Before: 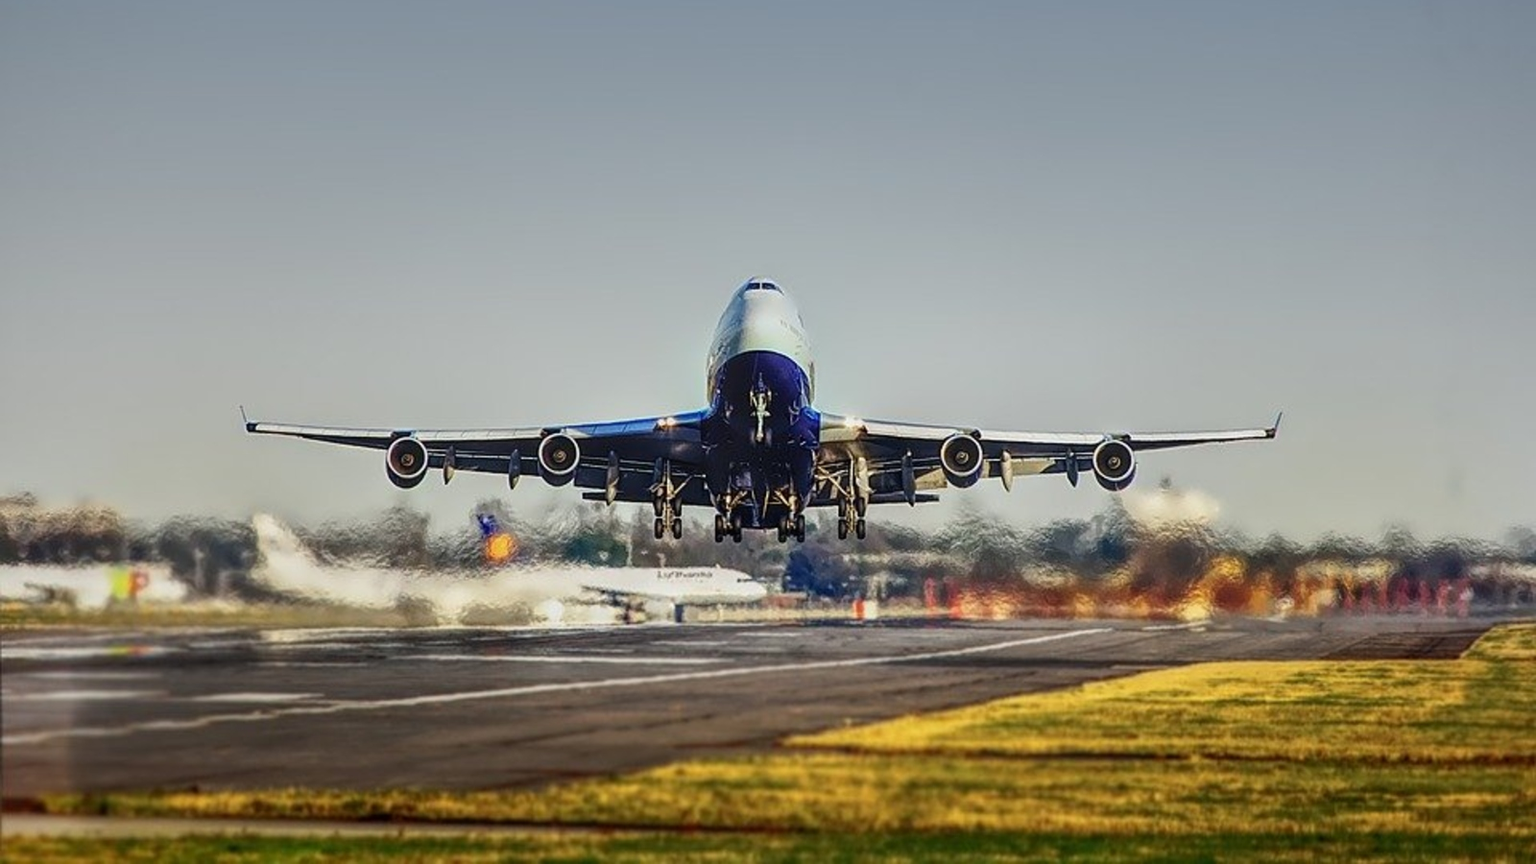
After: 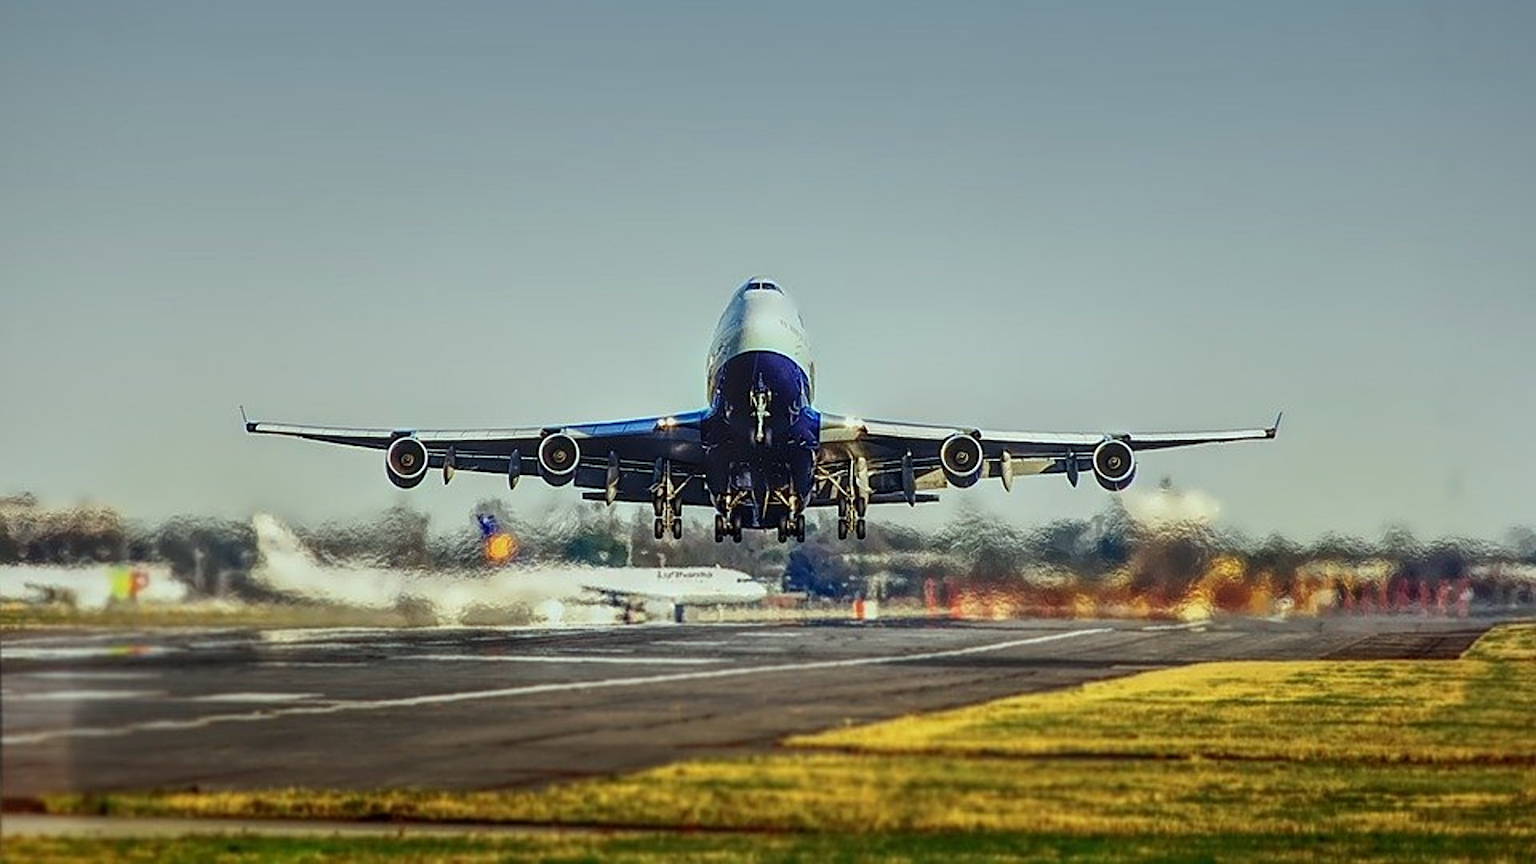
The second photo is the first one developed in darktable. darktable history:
color correction: highlights a* -6.69, highlights b* 0.49
sharpen: amount 0.2
